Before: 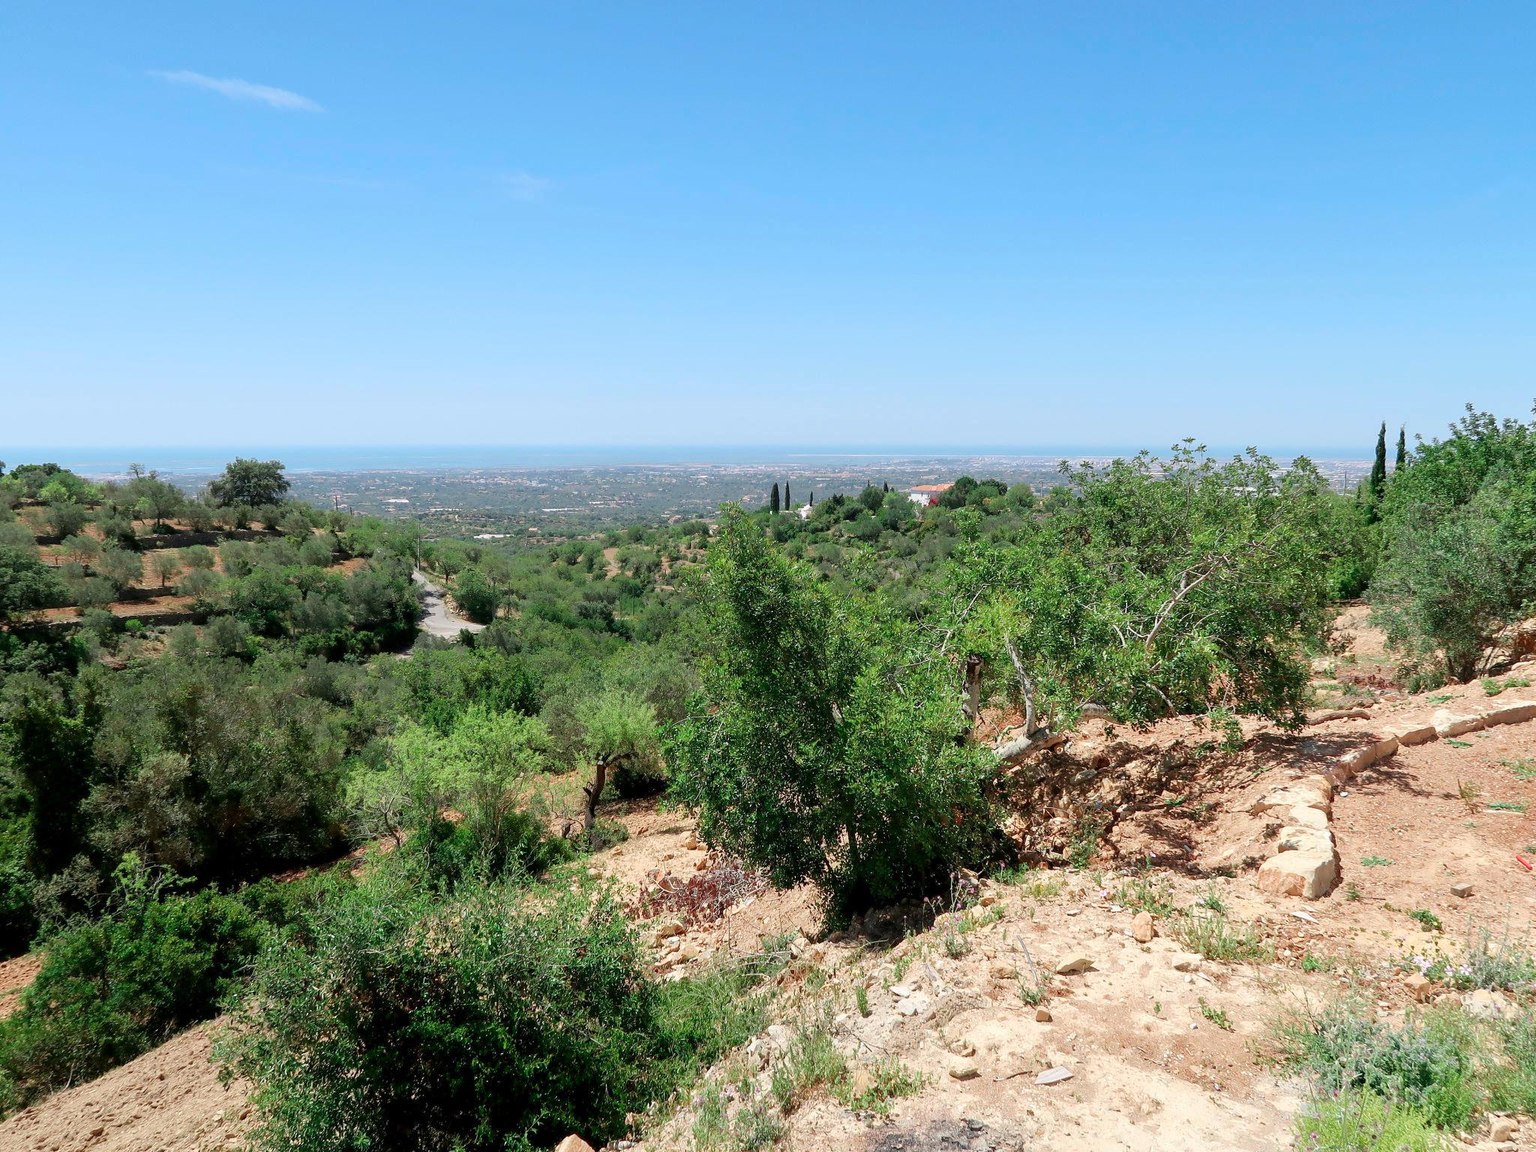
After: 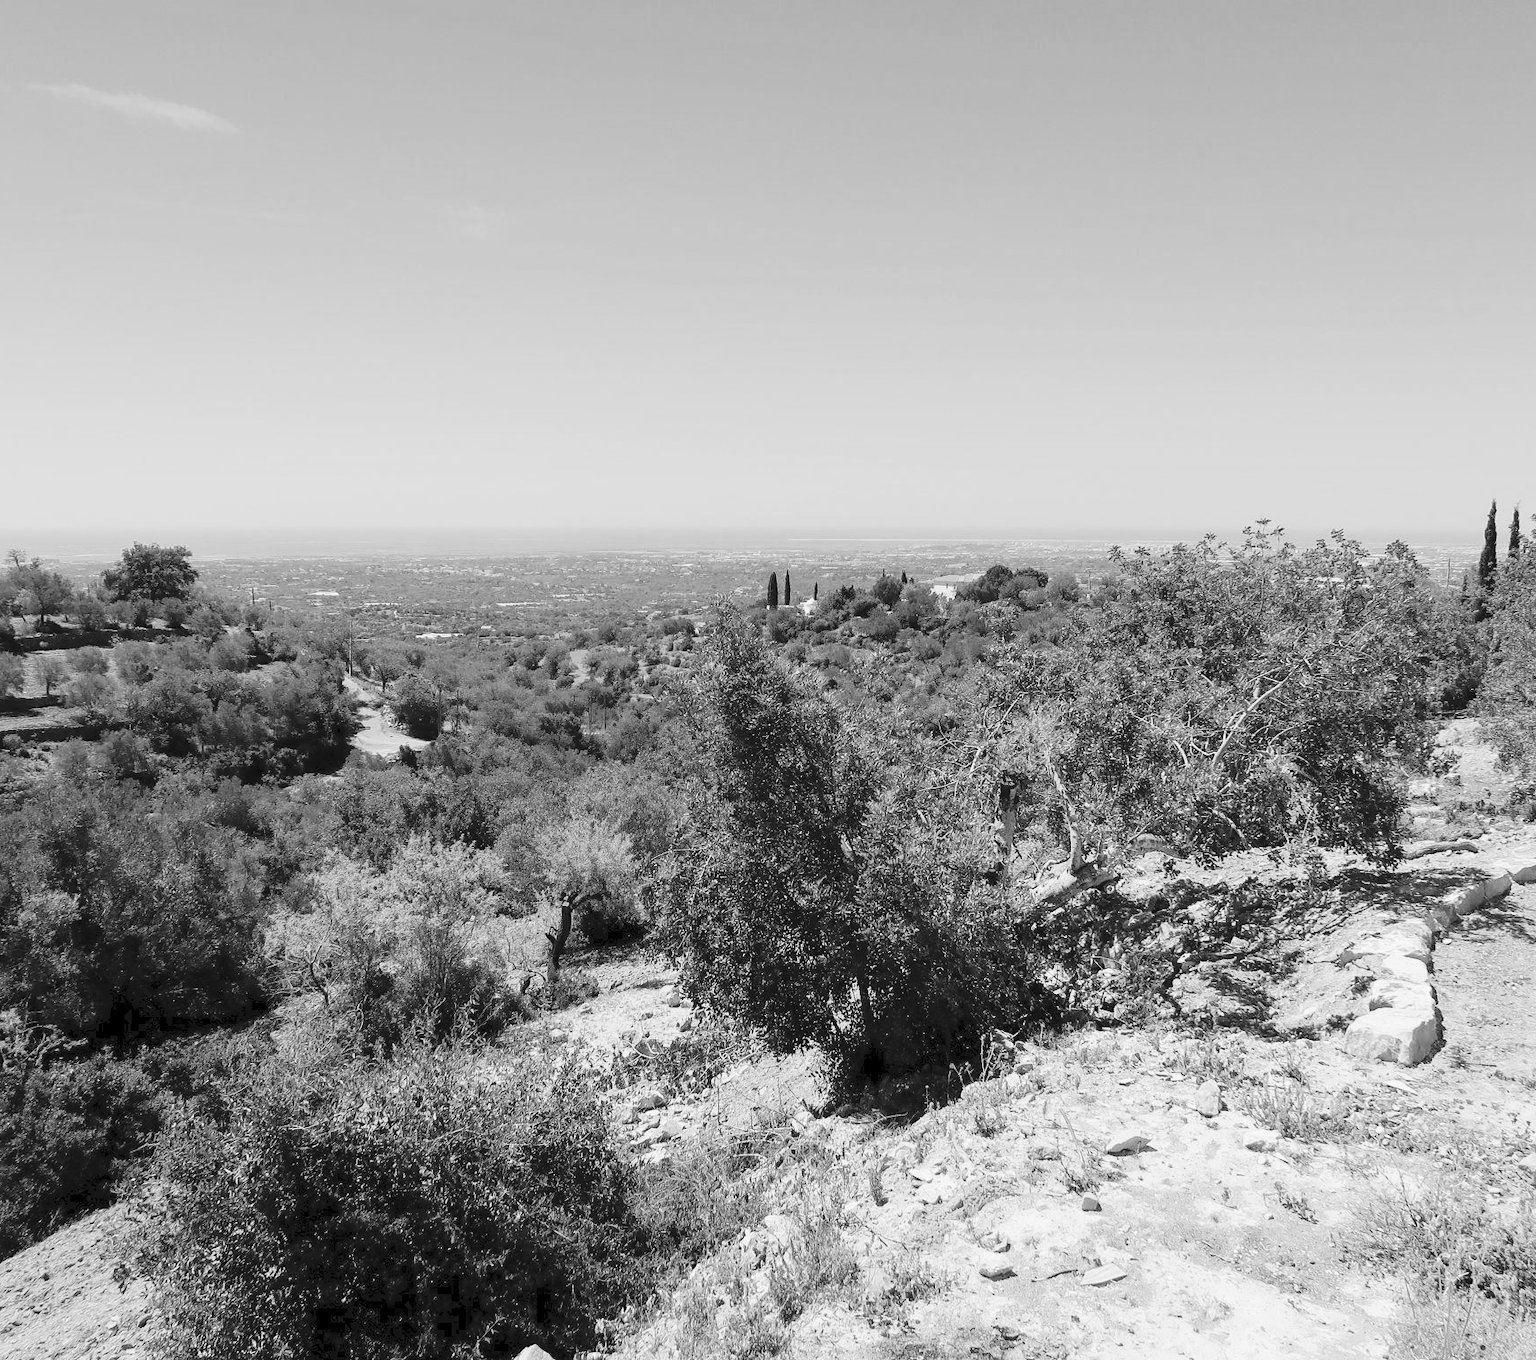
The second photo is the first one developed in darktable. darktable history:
tone curve: curves: ch0 [(0, 0) (0.003, 0.065) (0.011, 0.072) (0.025, 0.09) (0.044, 0.104) (0.069, 0.116) (0.1, 0.127) (0.136, 0.15) (0.177, 0.184) (0.224, 0.223) (0.277, 0.28) (0.335, 0.361) (0.399, 0.443) (0.468, 0.525) (0.543, 0.616) (0.623, 0.713) (0.709, 0.79) (0.801, 0.866) (0.898, 0.933) (1, 1)], preserve colors none
monochrome: a 32, b 64, size 2.3
crop: left 8.026%, right 7.374%
